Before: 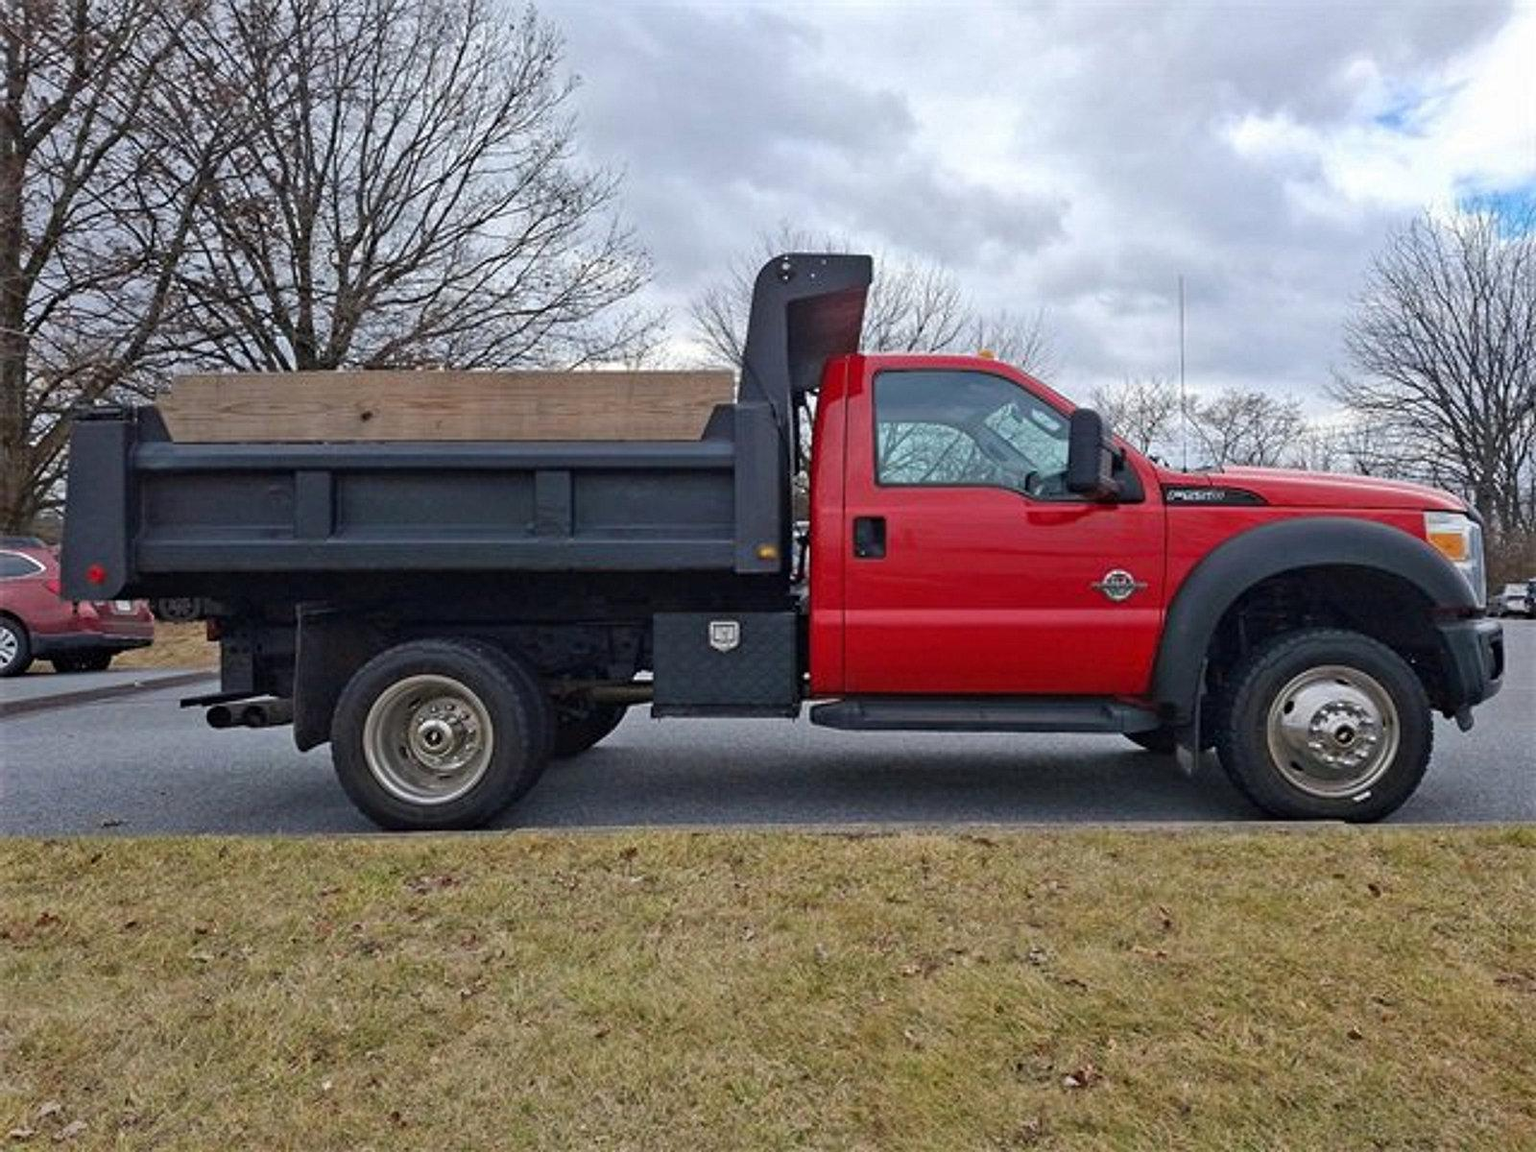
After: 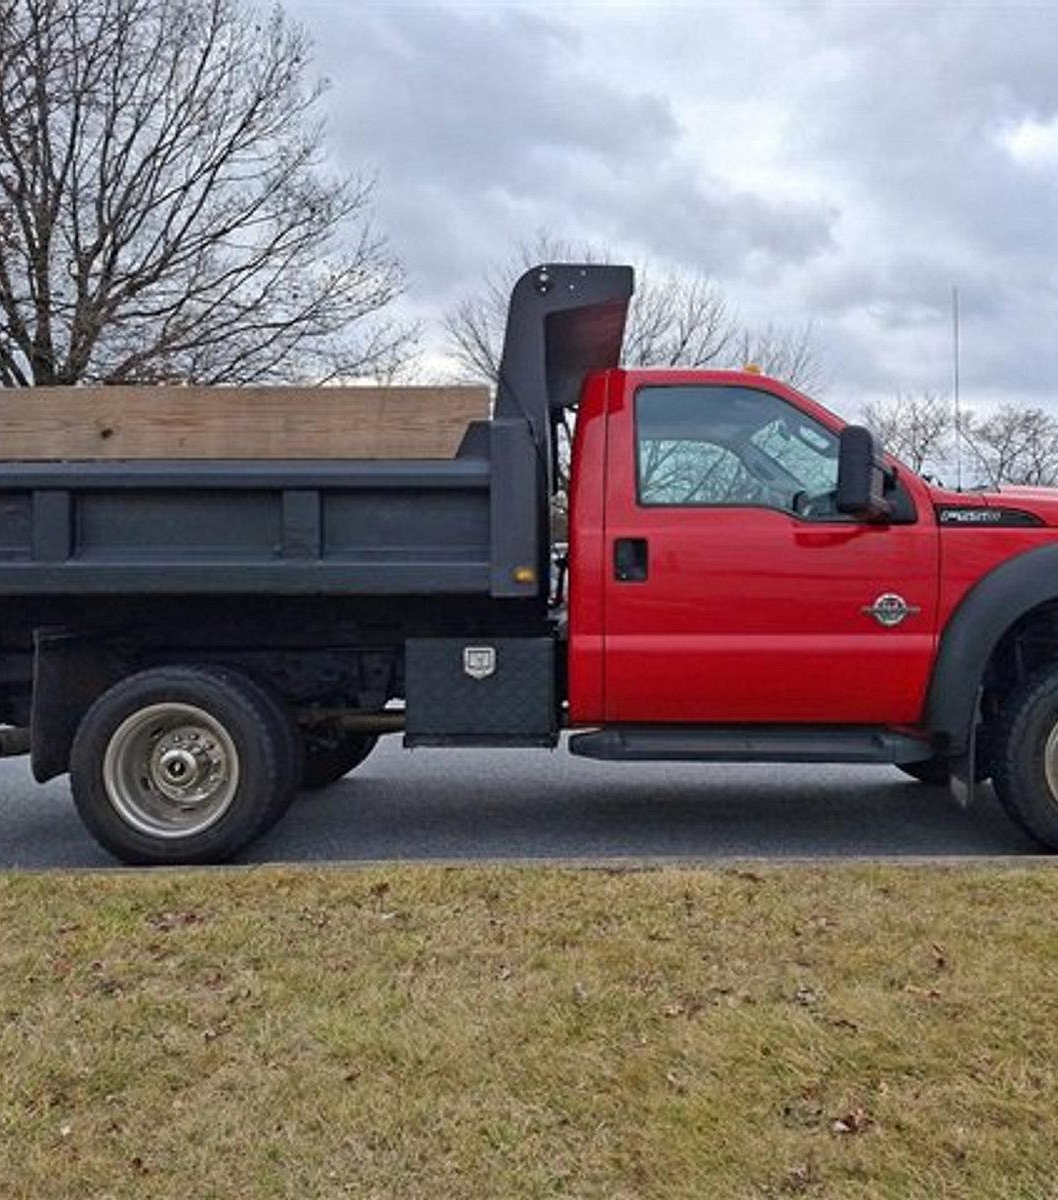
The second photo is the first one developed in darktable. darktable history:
crop: left 17.234%, right 16.622%
